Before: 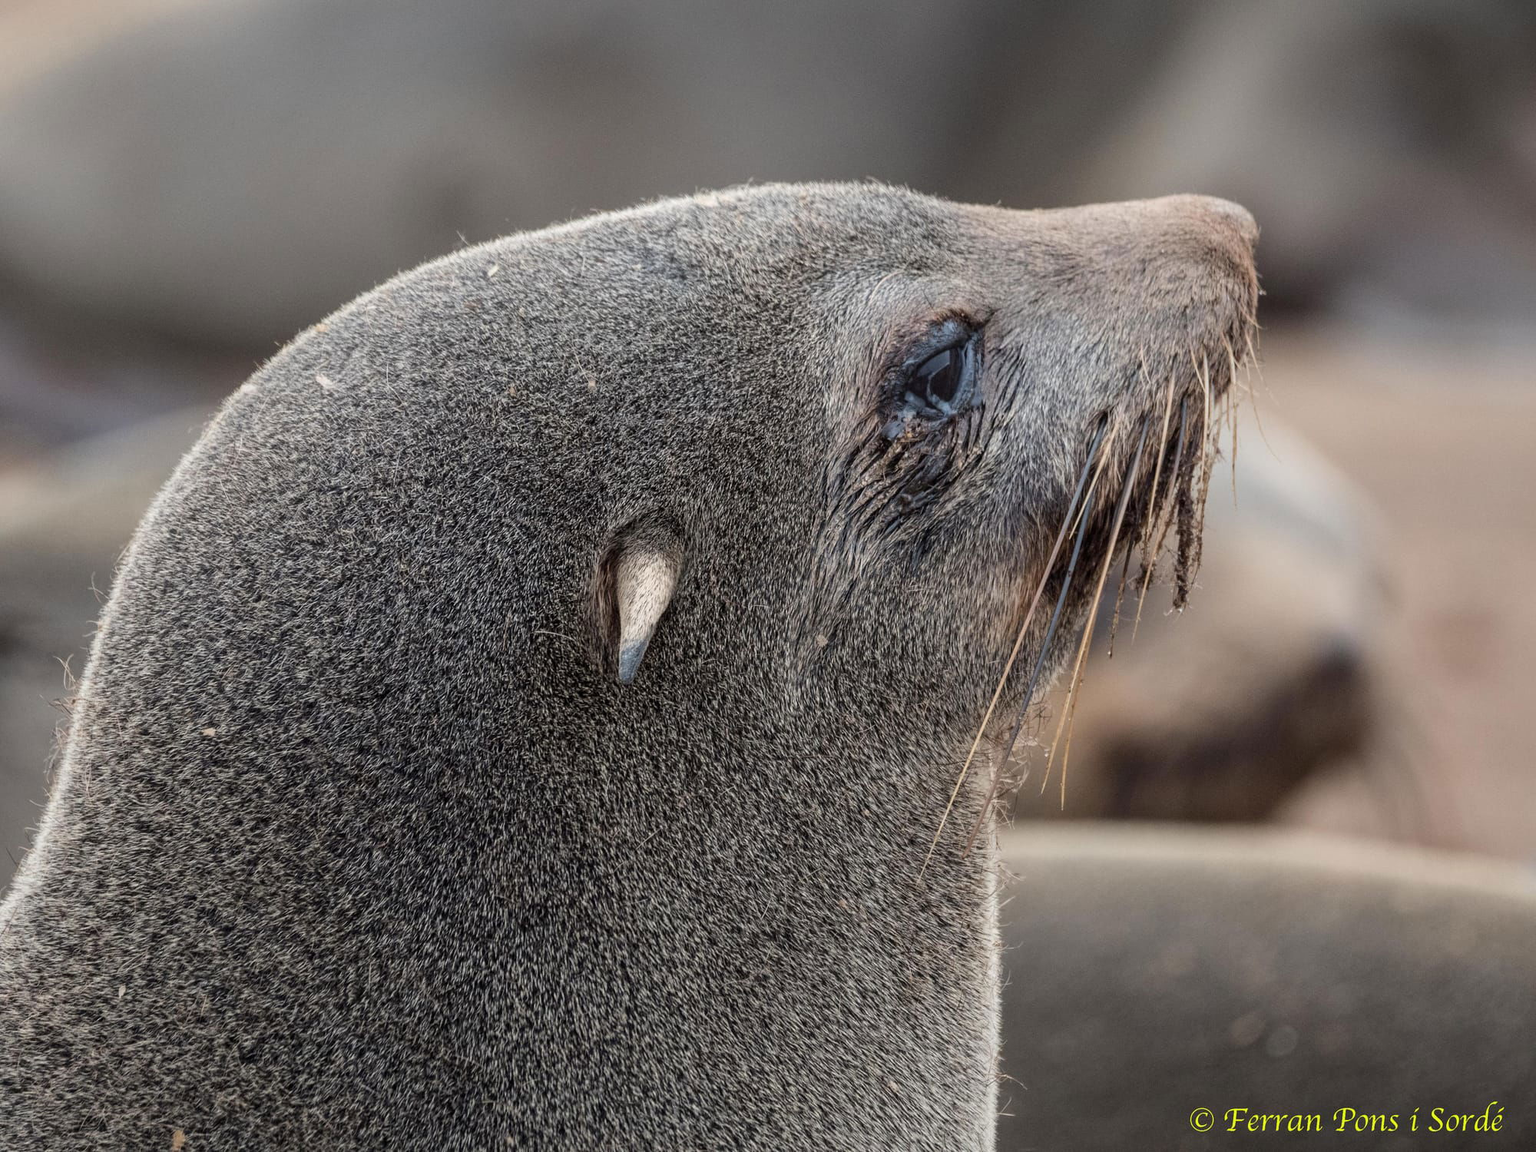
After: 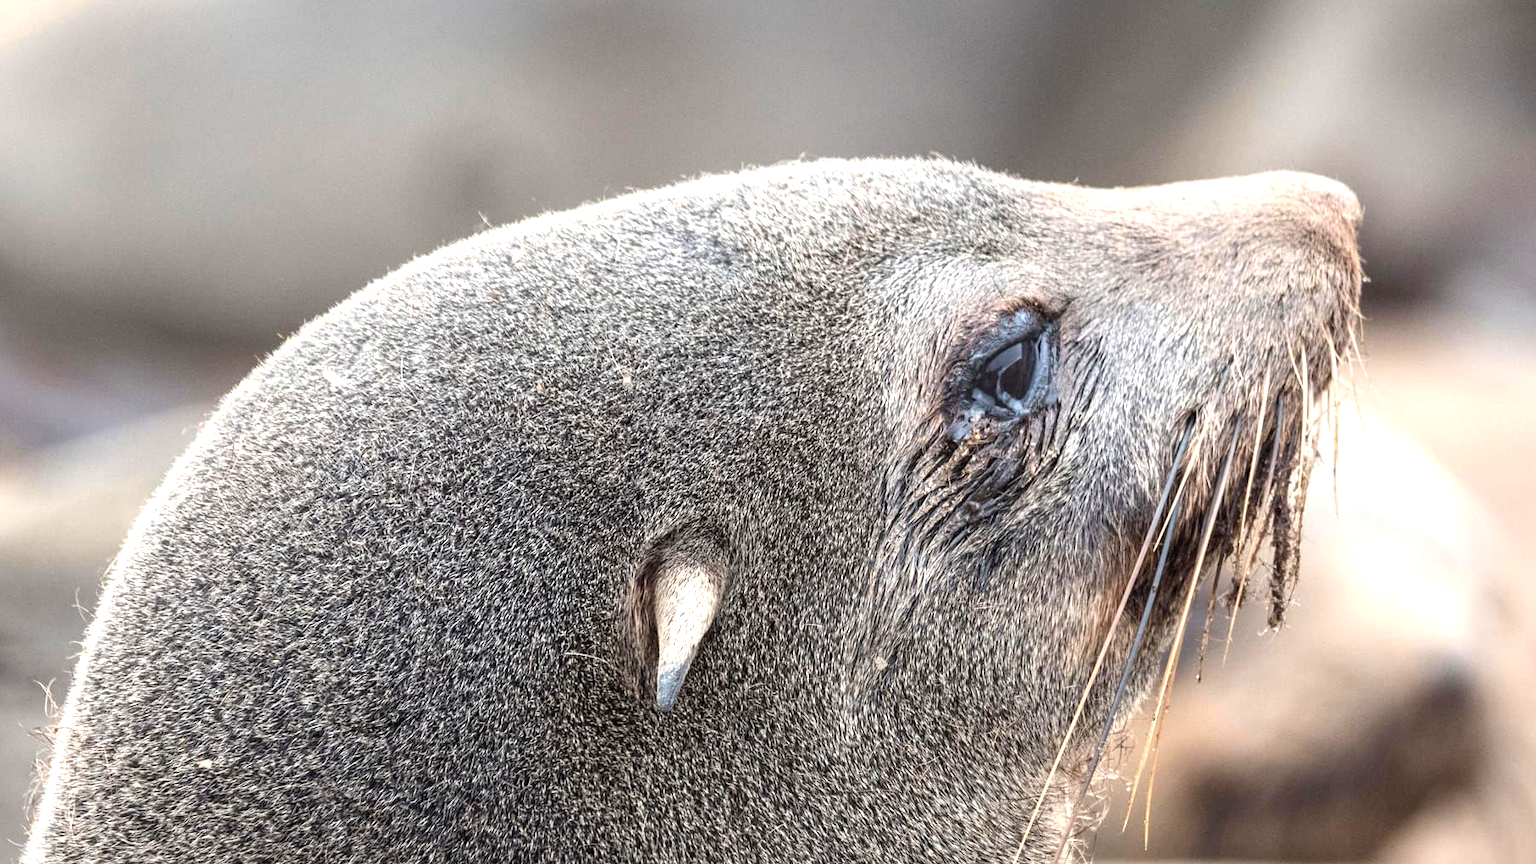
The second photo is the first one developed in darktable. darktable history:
crop: left 1.515%, top 3.408%, right 7.742%, bottom 28.506%
exposure: black level correction 0, exposure 1.2 EV, compensate highlight preservation false
